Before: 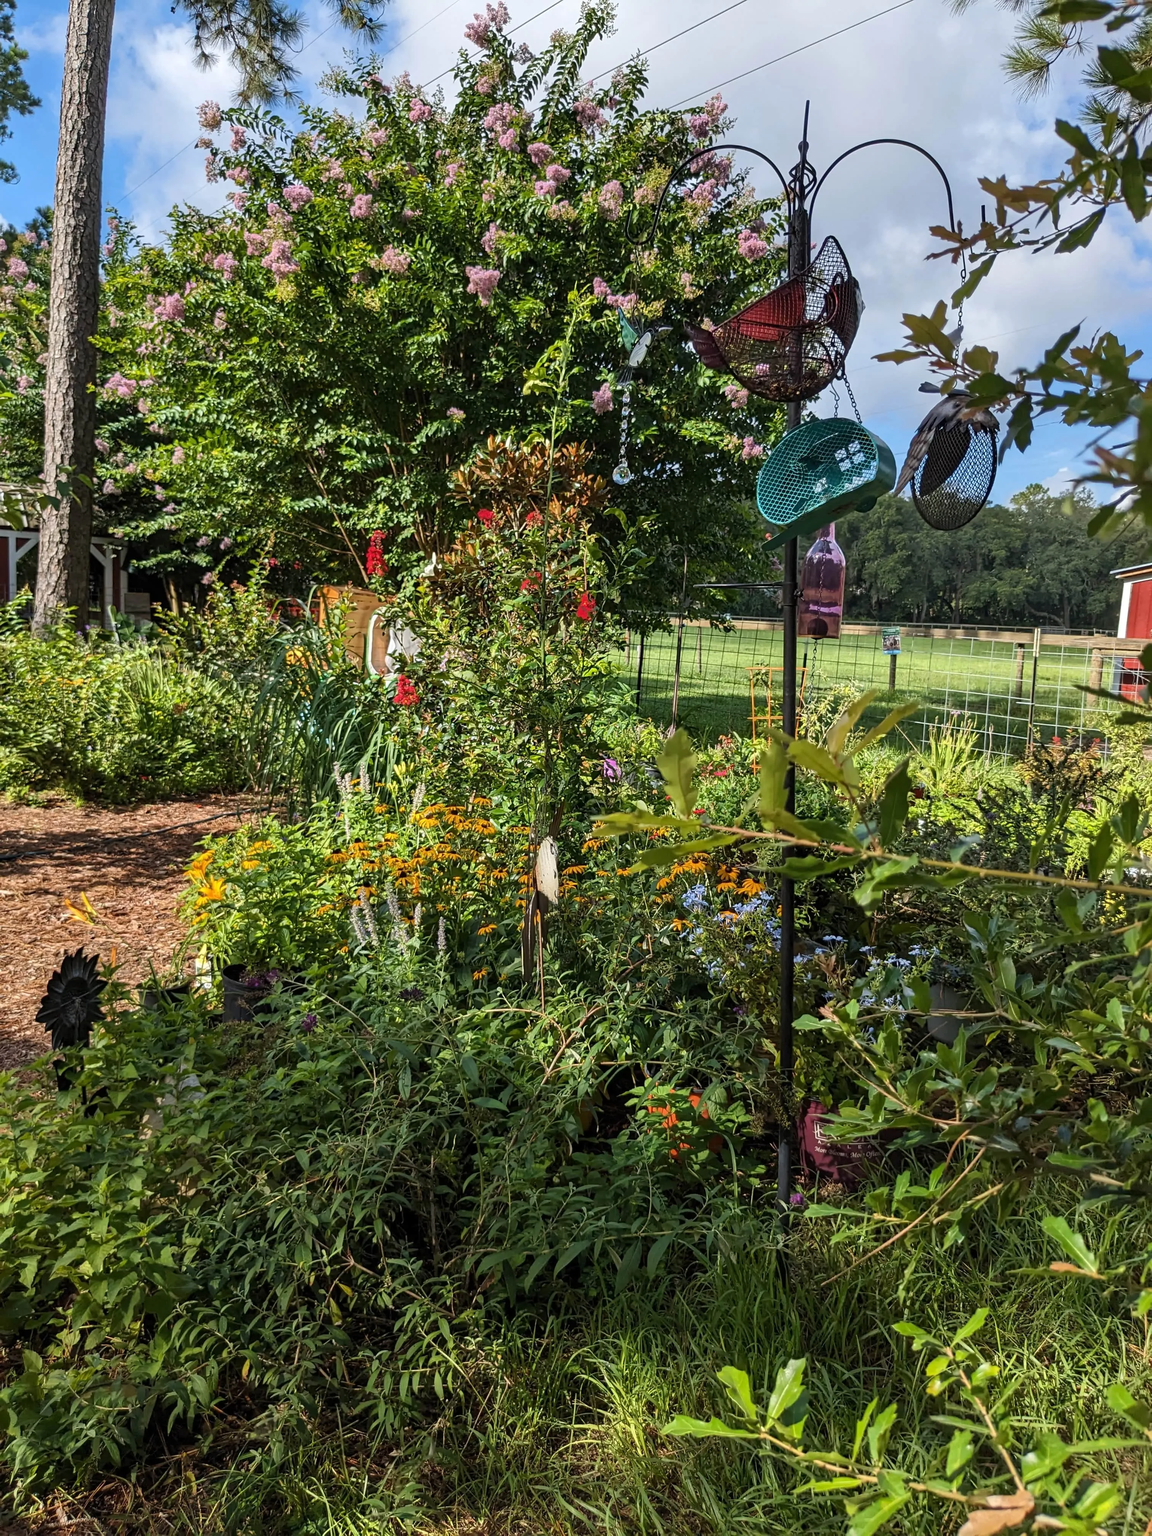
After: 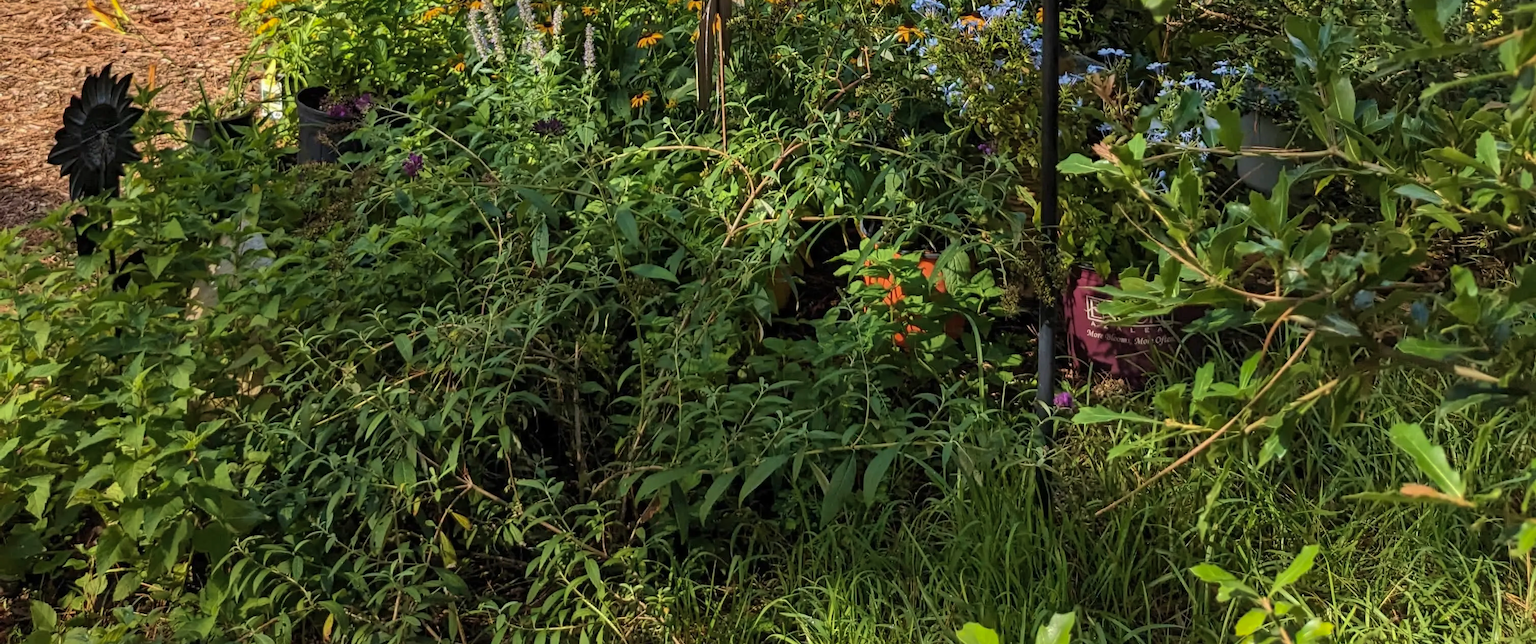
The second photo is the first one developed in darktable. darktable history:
tone equalizer: mask exposure compensation -0.515 EV
velvia: on, module defaults
crop and rotate: top 58.573%, bottom 9.978%
shadows and highlights: shadows 29.97
